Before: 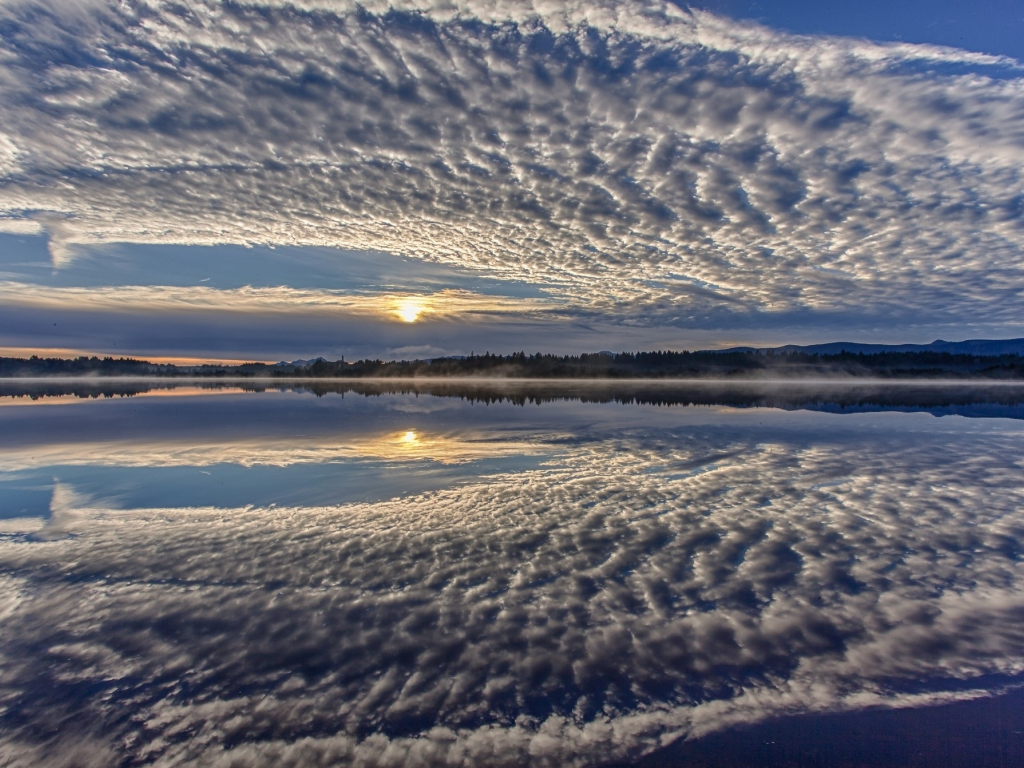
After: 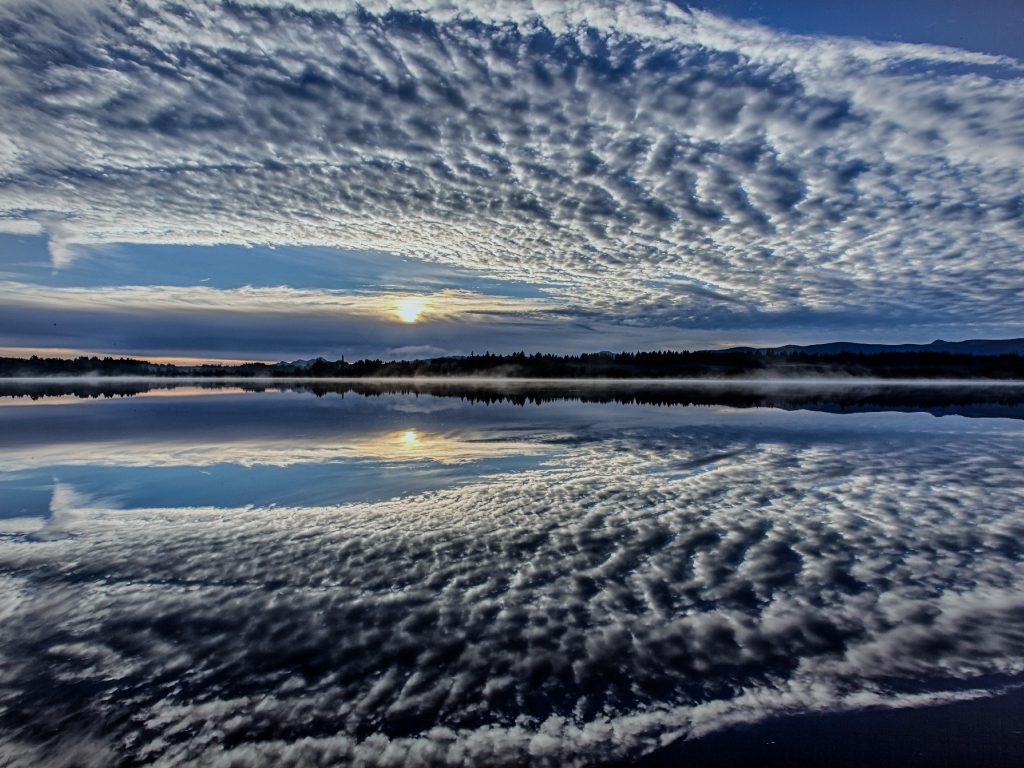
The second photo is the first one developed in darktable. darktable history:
vignetting: fall-off radius 60.92%
color calibration: illuminant F (fluorescent), F source F9 (Cool White Deluxe 4150 K) – high CRI, x 0.374, y 0.373, temperature 4158.34 K
filmic rgb: black relative exposure -5 EV, hardness 2.88, contrast 1.3, highlights saturation mix -30%
